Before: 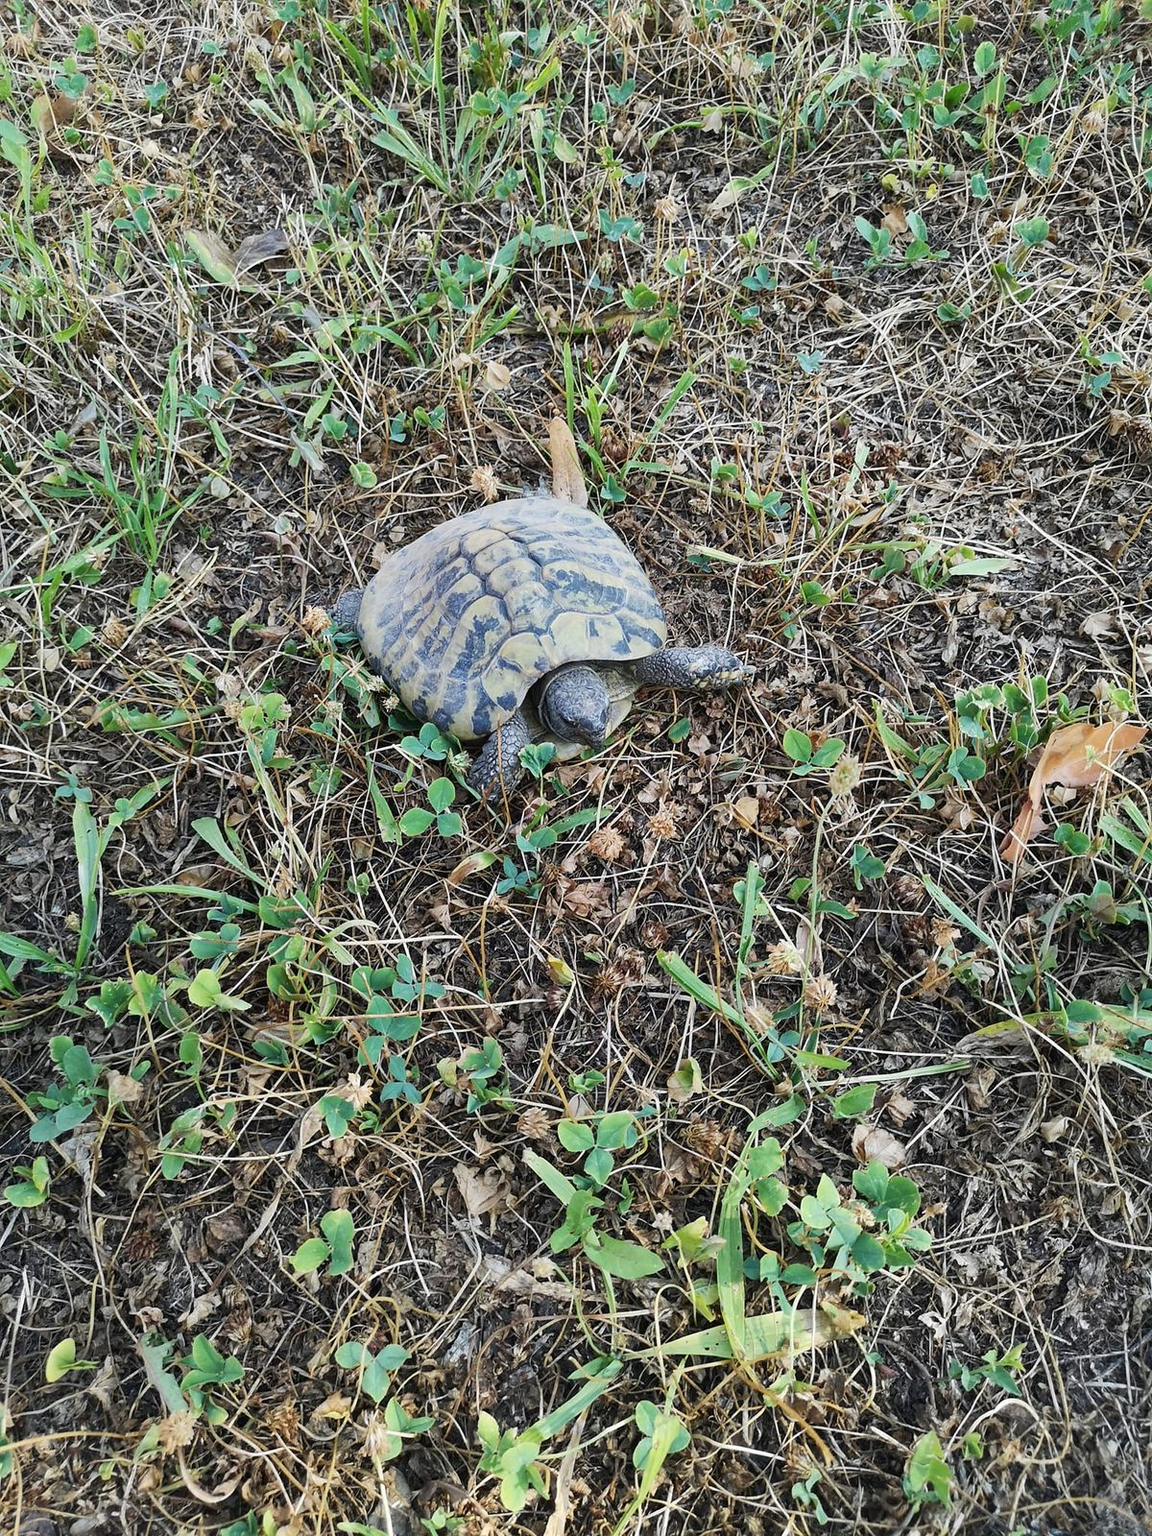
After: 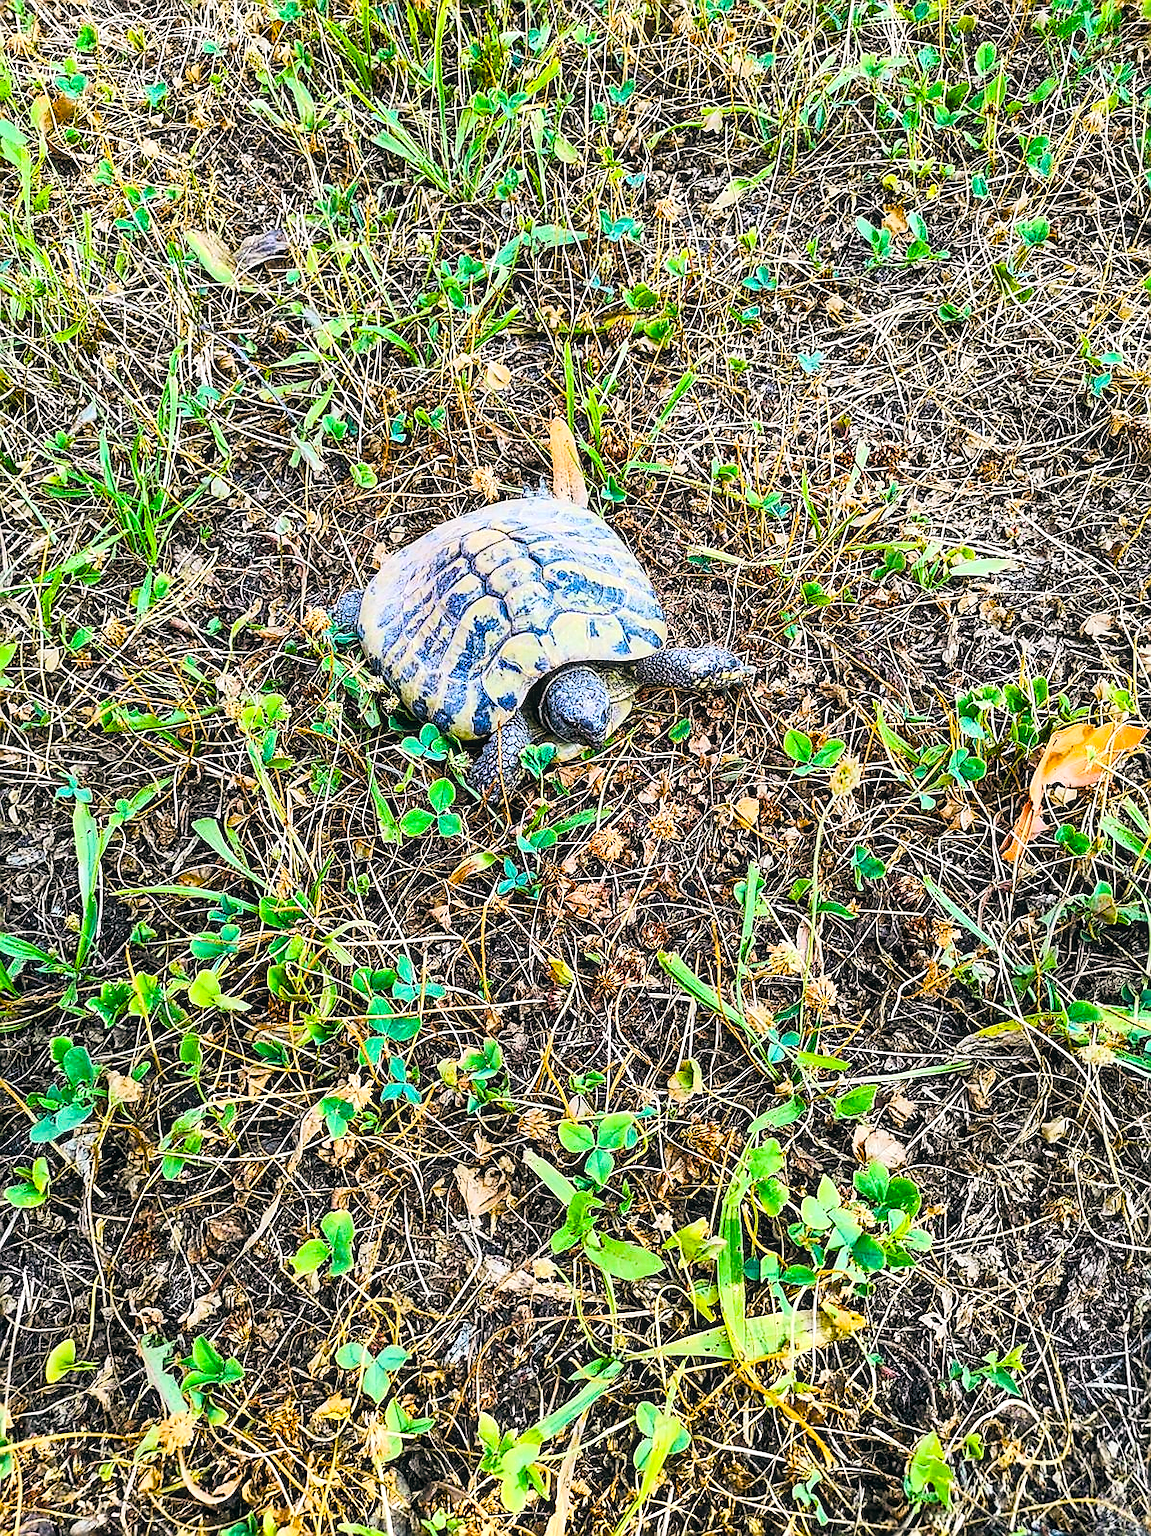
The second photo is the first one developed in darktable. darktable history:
shadows and highlights: shadows 25, highlights -48, soften with gaussian
tone curve: curves: ch0 [(0.016, 0.011) (0.084, 0.026) (0.469, 0.508) (0.721, 0.862) (1, 1)], color space Lab, linked channels, preserve colors none
color balance rgb: linear chroma grading › shadows 10%, linear chroma grading › highlights 10%, linear chroma grading › global chroma 15%, linear chroma grading › mid-tones 15%, perceptual saturation grading › global saturation 40%, perceptual saturation grading › highlights -25%, perceptual saturation grading › mid-tones 35%, perceptual saturation grading › shadows 35%, perceptual brilliance grading › global brilliance 11.29%, global vibrance 11.29%
sharpen: radius 1.4, amount 1.25, threshold 0.7
color balance: lift [1, 0.998, 1.001, 1.002], gamma [1, 1.02, 1, 0.98], gain [1, 1.02, 1.003, 0.98]
local contrast: detail 130%
